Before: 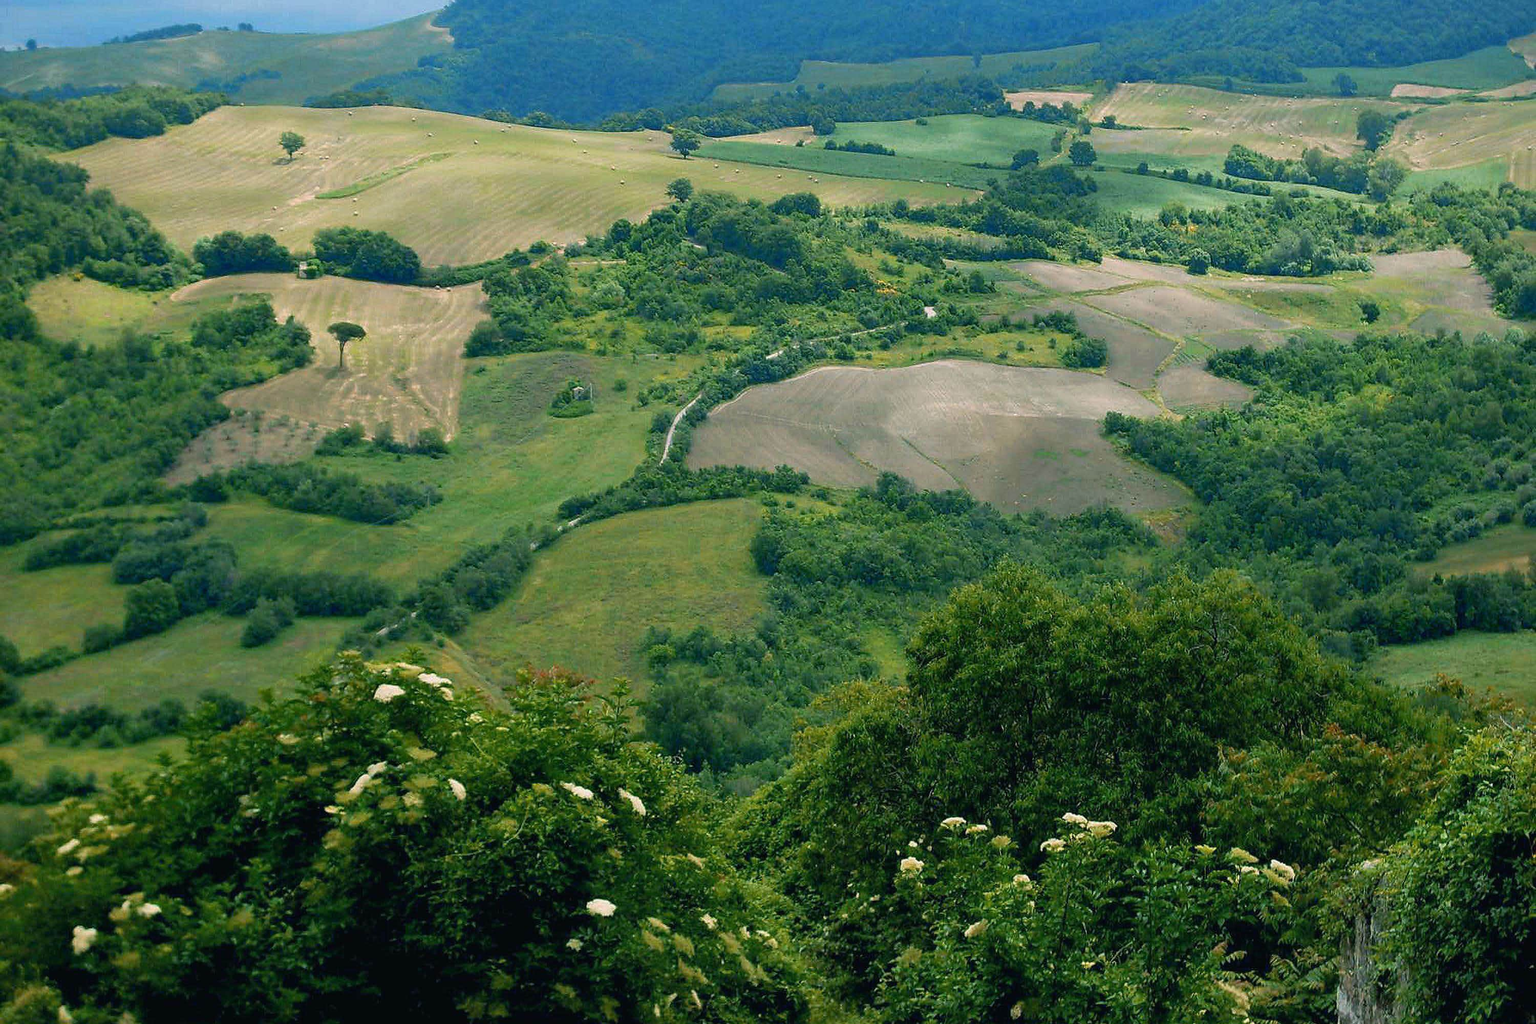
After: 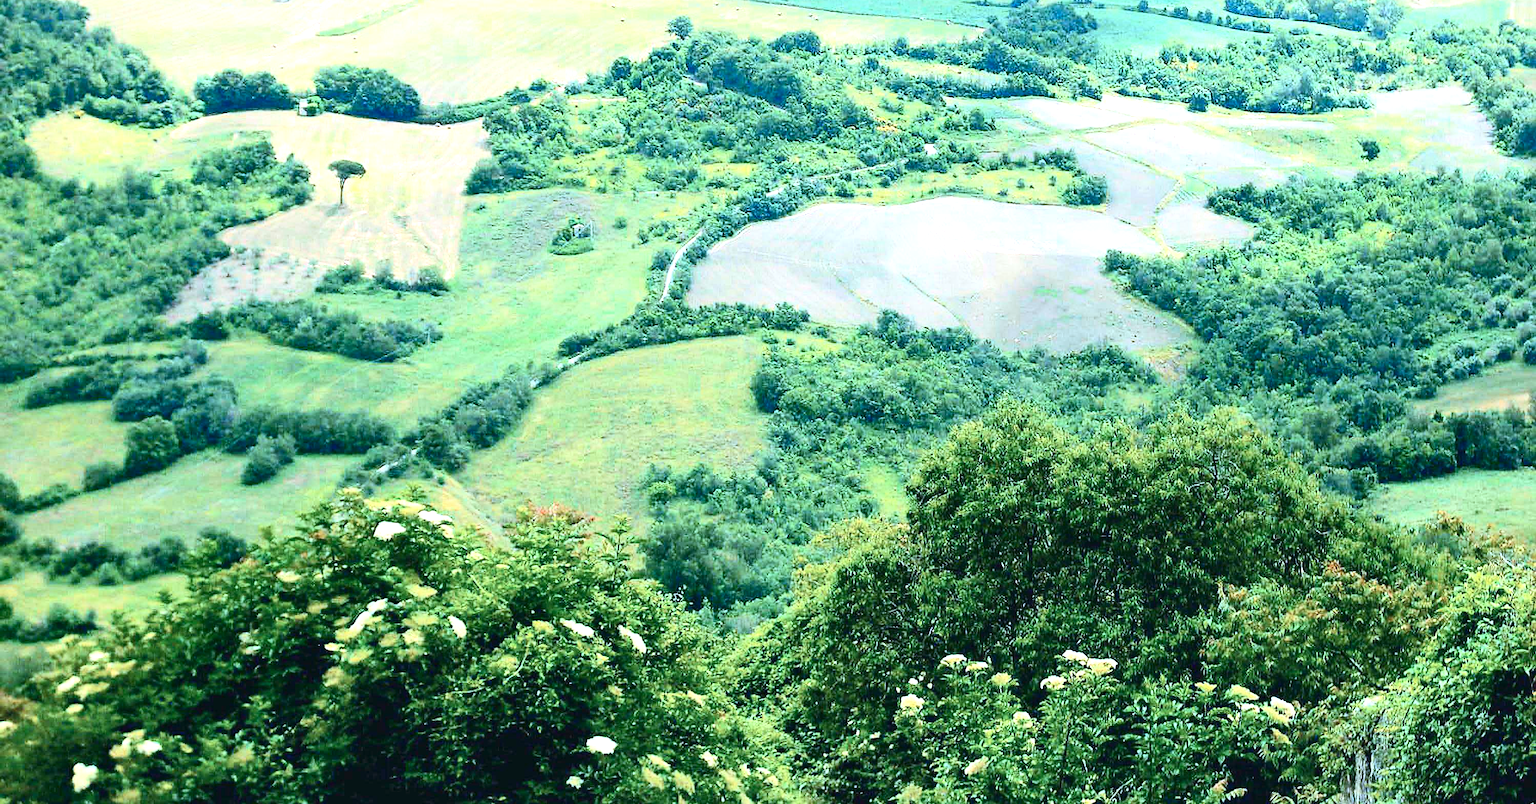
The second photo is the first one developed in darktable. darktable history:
crop and rotate: top 15.945%, bottom 5.428%
contrast brightness saturation: contrast 0.37, brightness 0.11
sharpen: amount 0.208
color correction: highlights a* -1.88, highlights b* -18.57
exposure: black level correction 0, exposure 1.463 EV, compensate highlight preservation false
color calibration: illuminant same as pipeline (D50), adaptation XYZ, x 0.345, y 0.358, temperature 5022.83 K
shadows and highlights: shadows 25.82, highlights -23.31
